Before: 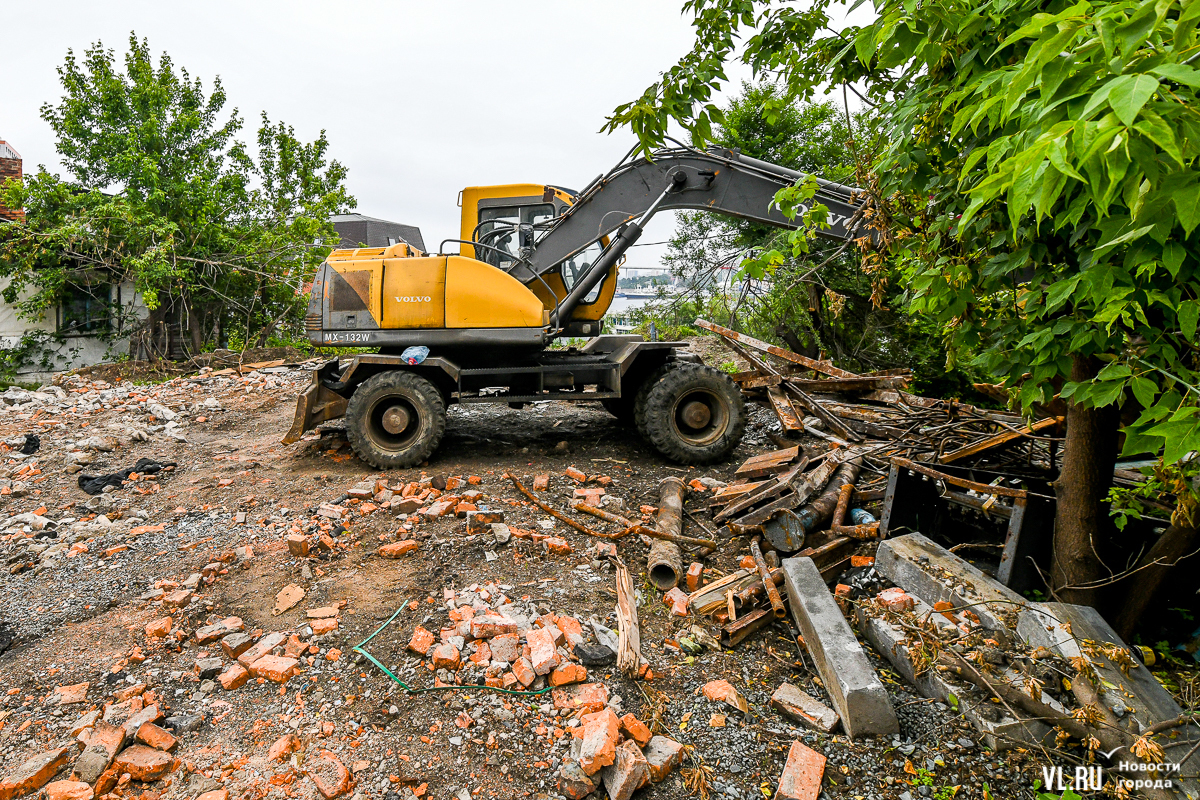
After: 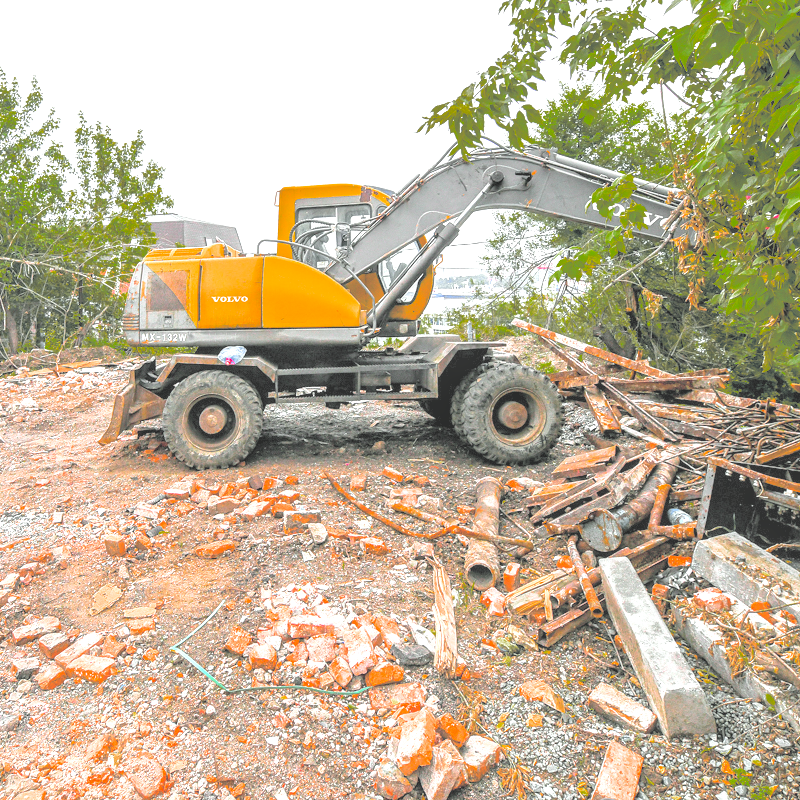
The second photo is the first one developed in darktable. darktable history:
contrast brightness saturation: brightness 0.998
exposure: black level correction 0, exposure 0.905 EV, compensate exposure bias true, compensate highlight preservation false
crop and rotate: left 15.288%, right 17.968%
local contrast: on, module defaults
color zones: curves: ch0 [(0, 0.48) (0.209, 0.398) (0.305, 0.332) (0.429, 0.493) (0.571, 0.5) (0.714, 0.5) (0.857, 0.5) (1, 0.48)]; ch1 [(0, 0.633) (0.143, 0.586) (0.286, 0.489) (0.429, 0.448) (0.571, 0.31) (0.714, 0.335) (0.857, 0.492) (1, 0.633)]; ch2 [(0, 0.448) (0.143, 0.498) (0.286, 0.5) (0.429, 0.5) (0.571, 0.5) (0.714, 0.5) (0.857, 0.5) (1, 0.448)]
tone curve: curves: ch0 [(0, 0.046) (0.04, 0.074) (0.883, 0.858) (1, 1)]; ch1 [(0, 0) (0.146, 0.159) (0.338, 0.365) (0.417, 0.455) (0.489, 0.486) (0.504, 0.502) (0.529, 0.537) (0.563, 0.567) (1, 1)]; ch2 [(0, 0) (0.307, 0.298) (0.388, 0.375) (0.443, 0.456) (0.485, 0.492) (0.544, 0.525) (1, 1)], color space Lab, independent channels, preserve colors none
